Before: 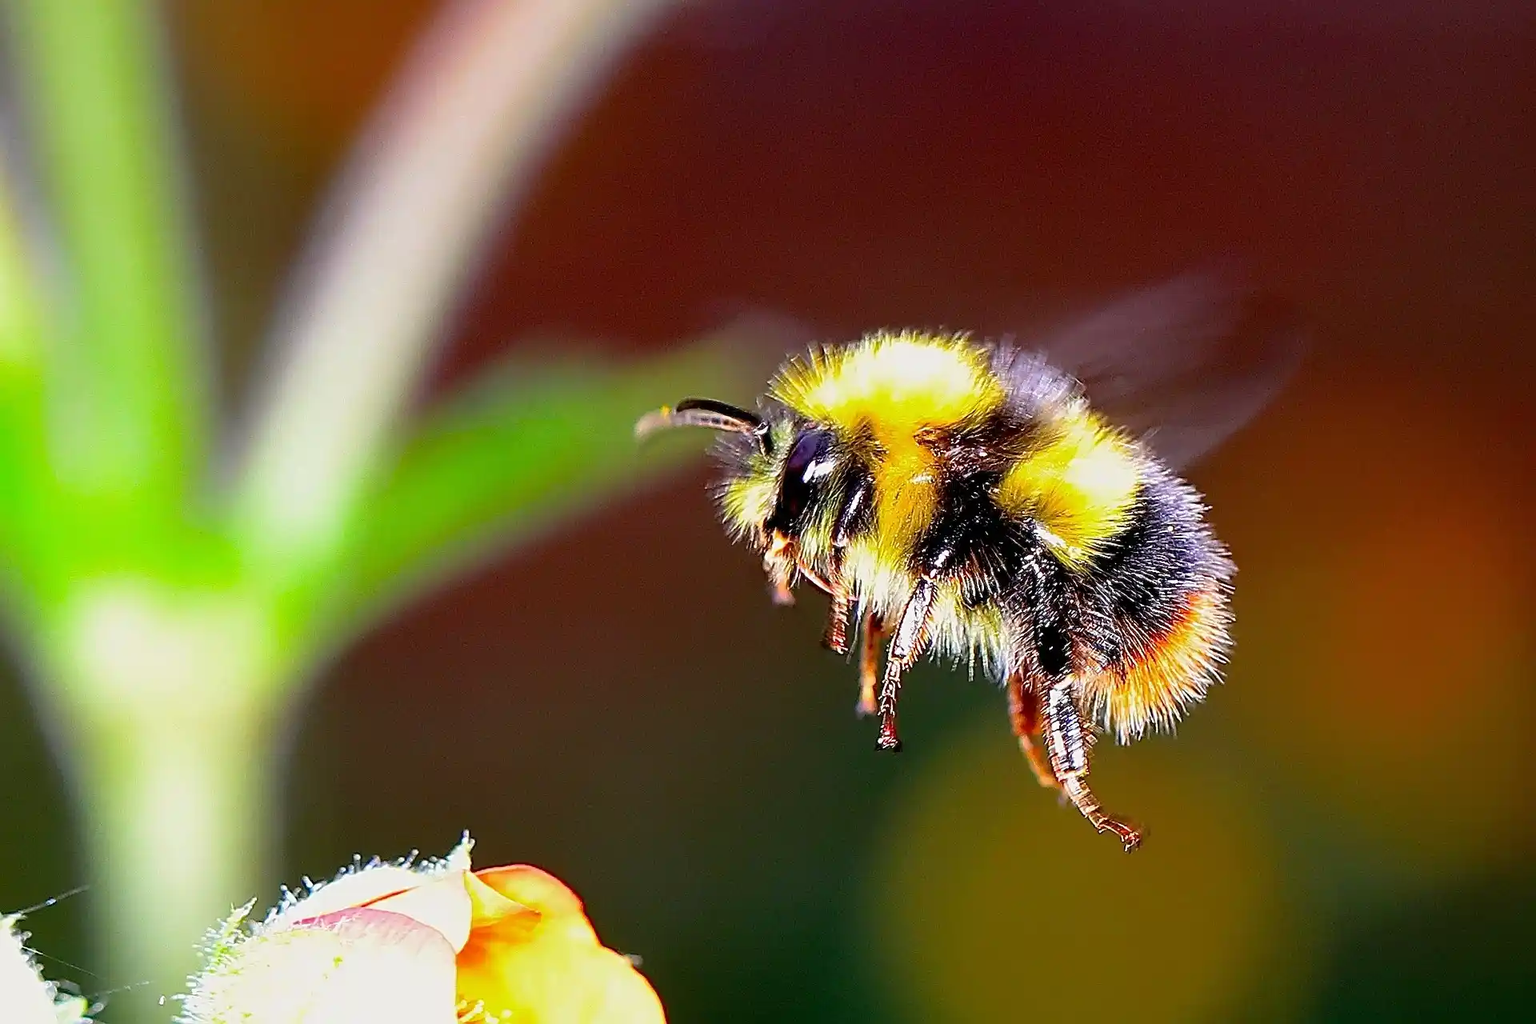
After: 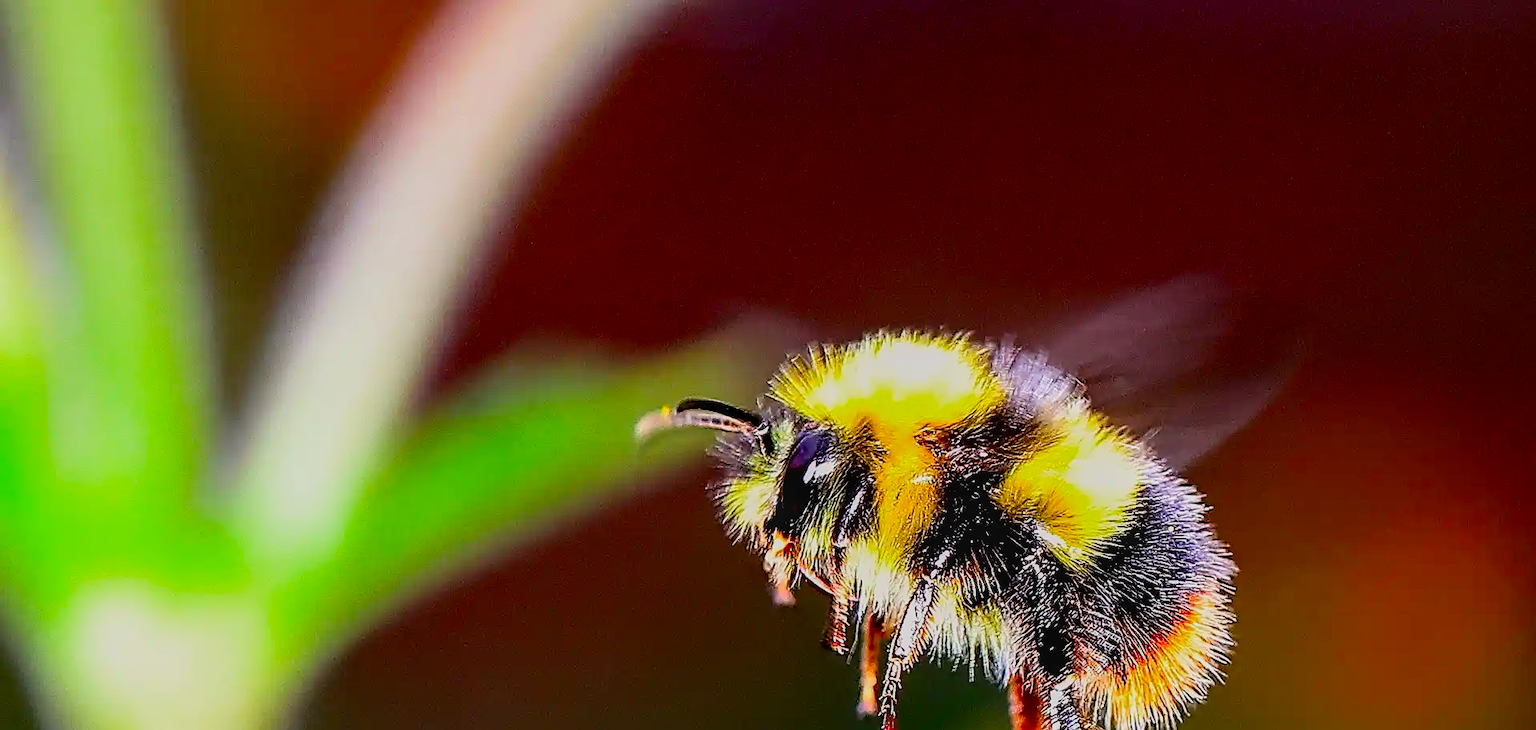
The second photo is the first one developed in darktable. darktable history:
sharpen: radius 1.459, amount 0.406, threshold 1.743
local contrast: on, module defaults
filmic rgb: black relative exposure -7.65 EV, white relative exposure 4.56 EV, hardness 3.61
contrast brightness saturation: contrast 0.18, saturation 0.301
crop: right 0%, bottom 28.614%
